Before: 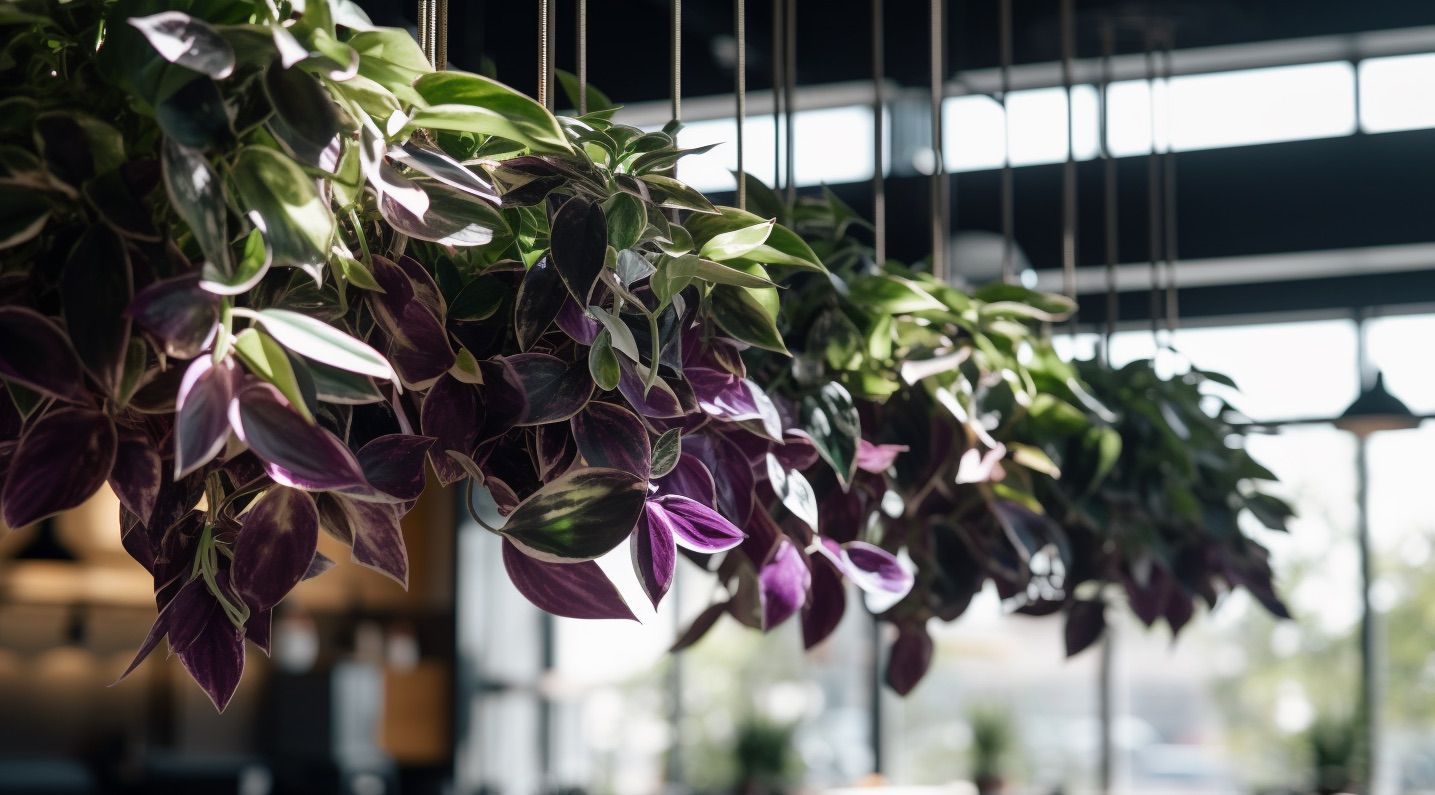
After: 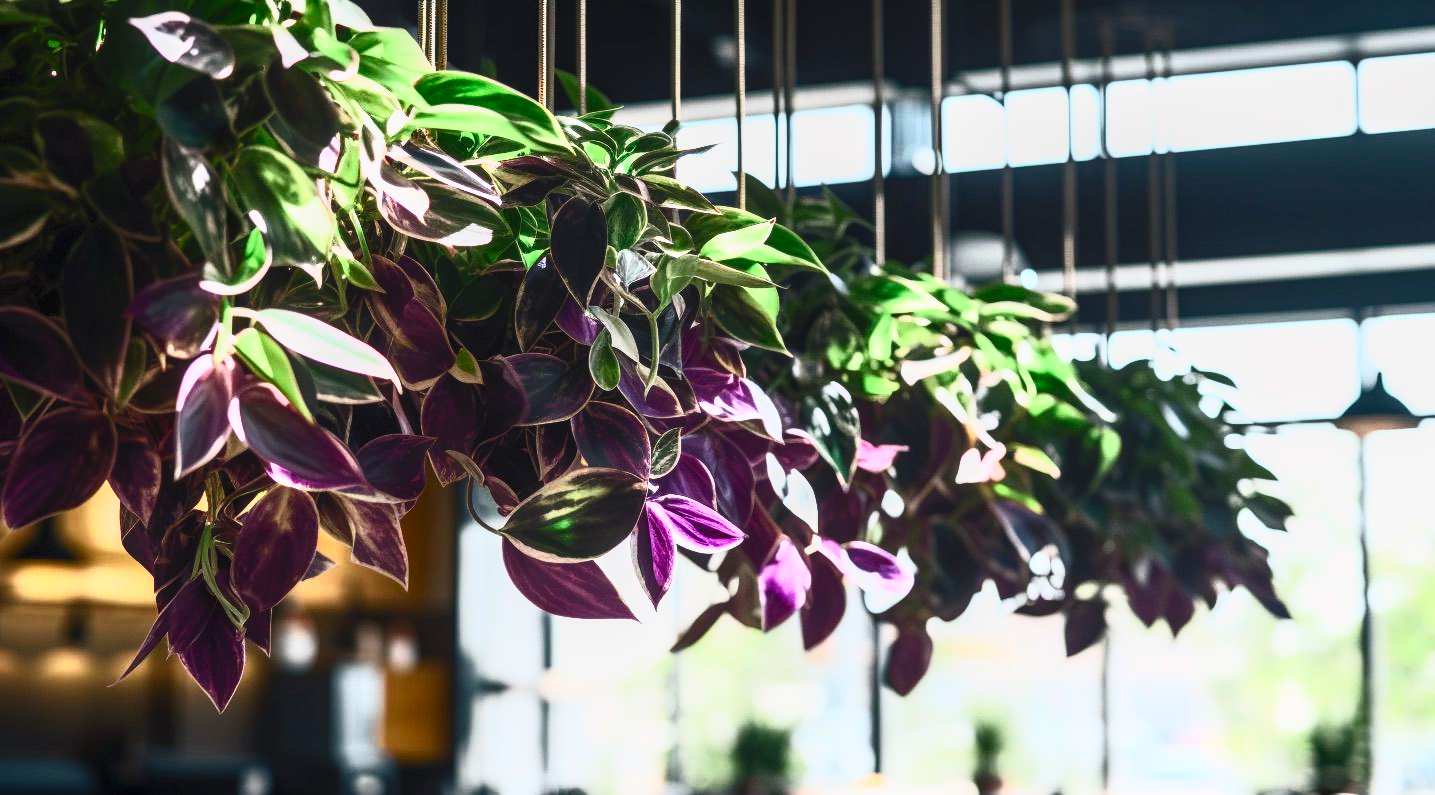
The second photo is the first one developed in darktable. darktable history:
contrast brightness saturation: contrast 0.83, brightness 0.59, saturation 0.59
exposure: compensate highlight preservation false
local contrast: on, module defaults
color zones: curves: ch2 [(0, 0.5) (0.143, 0.517) (0.286, 0.571) (0.429, 0.522) (0.571, 0.5) (0.714, 0.5) (0.857, 0.5) (1, 0.5)]
